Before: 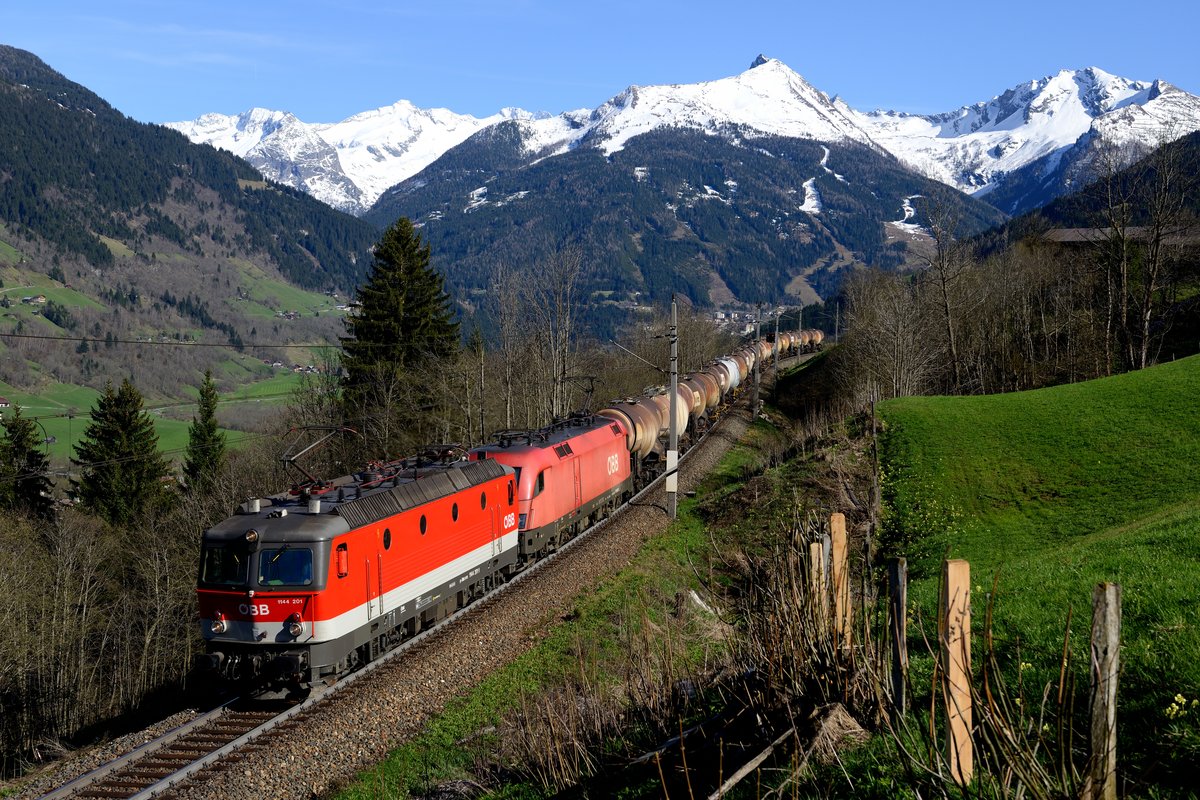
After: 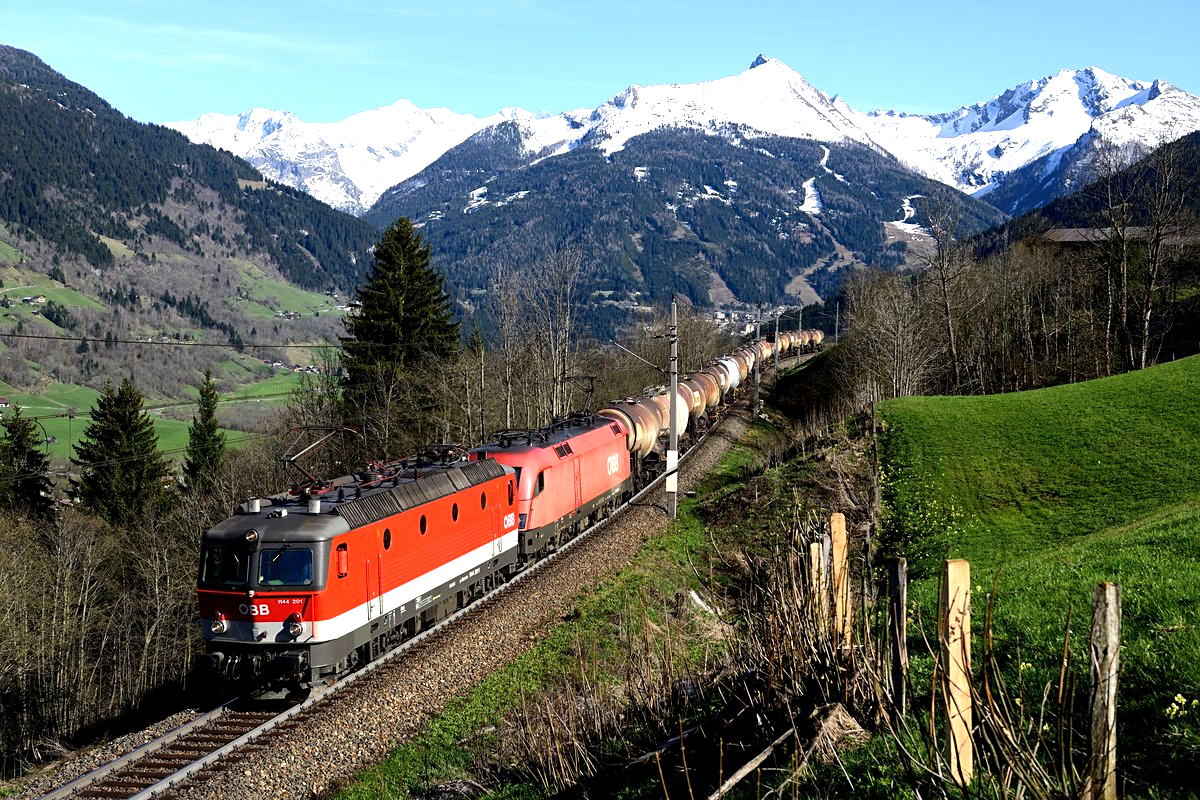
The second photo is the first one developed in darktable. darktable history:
sharpen: amount 0.2
local contrast: mode bilateral grid, contrast 20, coarseness 50, detail 120%, midtone range 0.2
exposure: black level correction 0, exposure 0.5 EV, compensate highlight preservation false
tone equalizer: -8 EV -0.417 EV, -7 EV -0.389 EV, -6 EV -0.333 EV, -5 EV -0.222 EV, -3 EV 0.222 EV, -2 EV 0.333 EV, -1 EV 0.389 EV, +0 EV 0.417 EV, edges refinement/feathering 500, mask exposure compensation -1.57 EV, preserve details no
